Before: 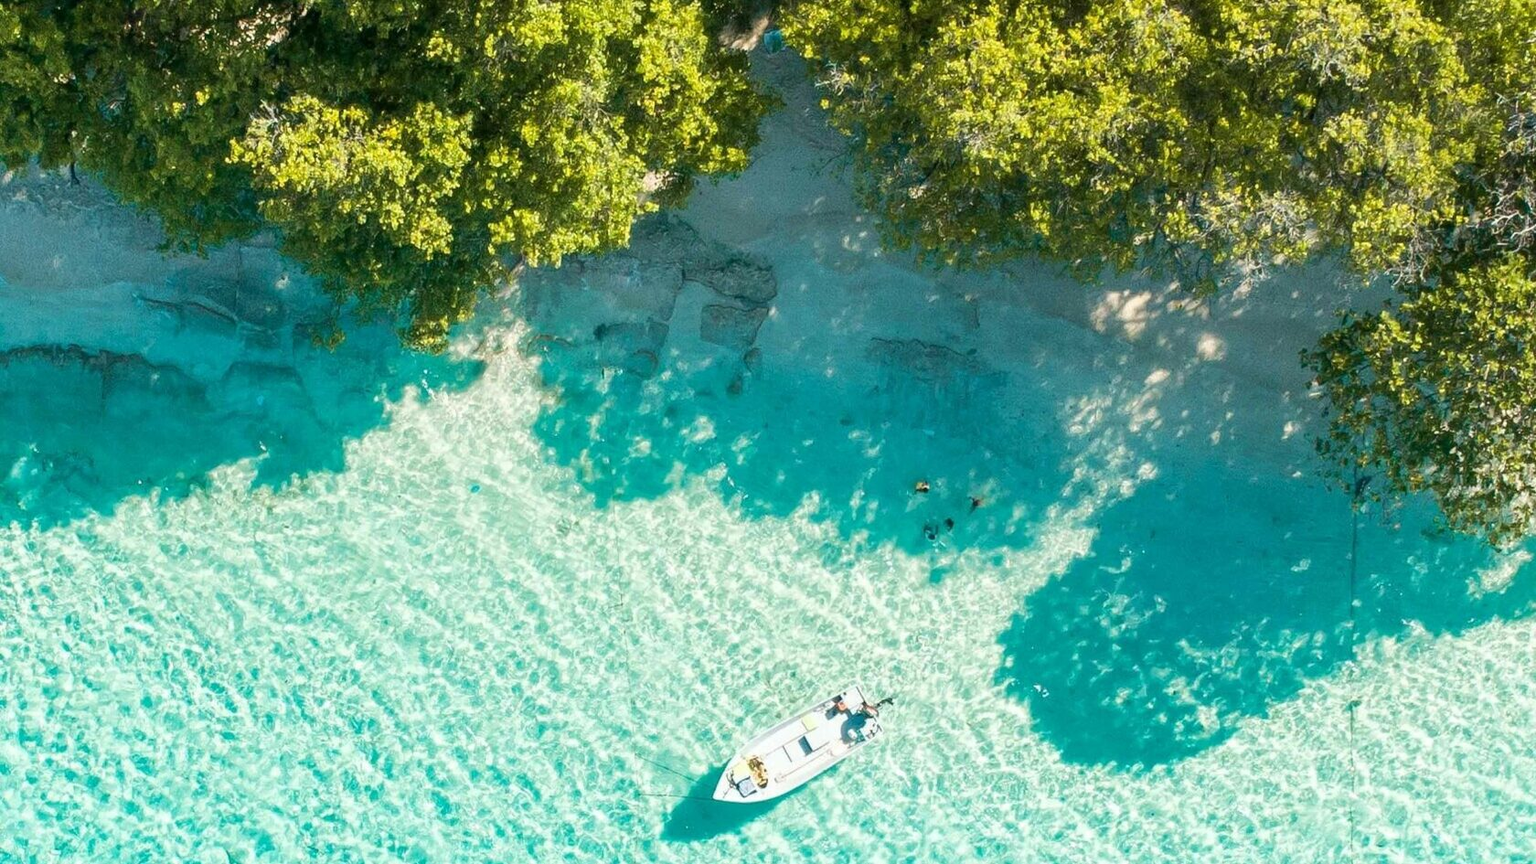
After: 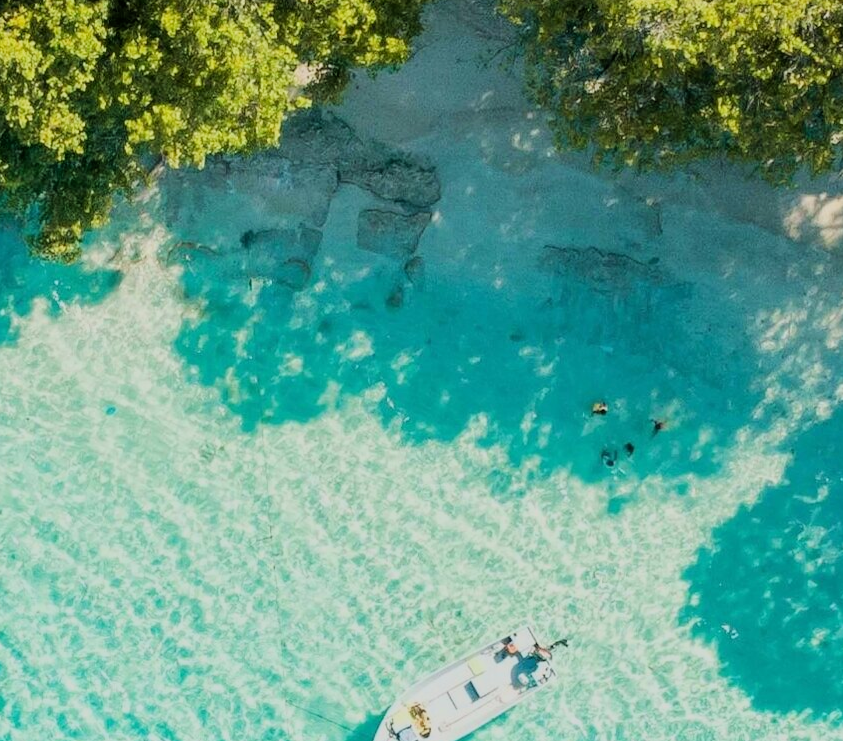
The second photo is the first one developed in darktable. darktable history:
filmic rgb: black relative exposure -7.65 EV, white relative exposure 4.56 EV, hardness 3.61, contrast 1.054, color science v6 (2022)
crop and rotate: angle 0.012°, left 24.394%, top 13.174%, right 25.369%, bottom 8.369%
